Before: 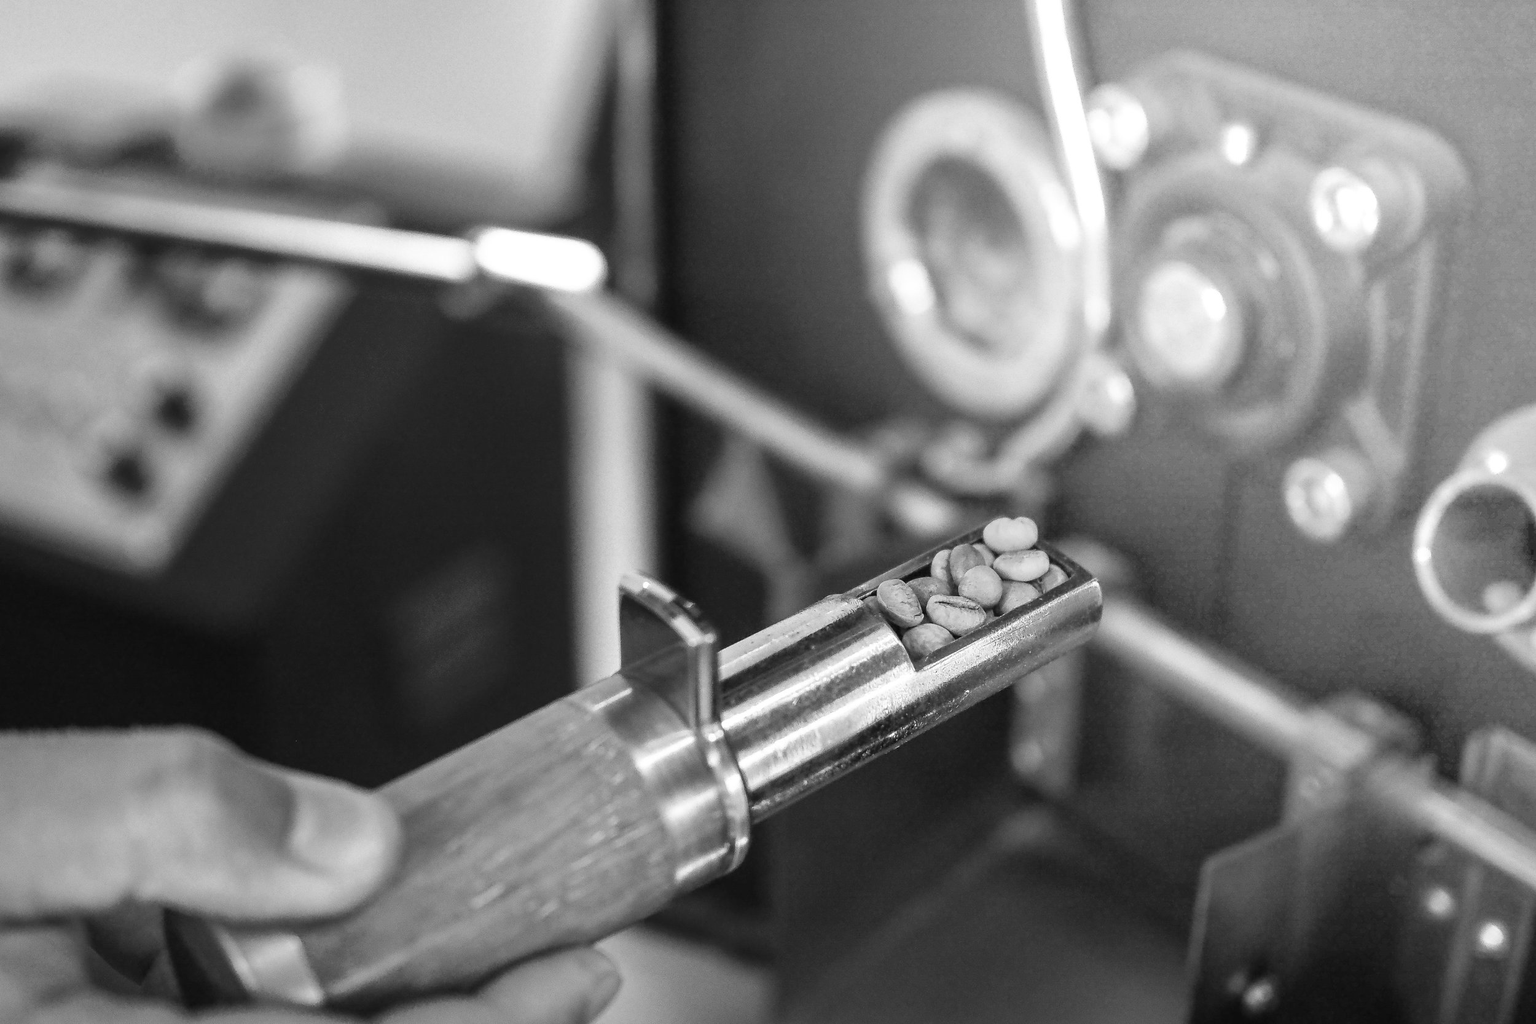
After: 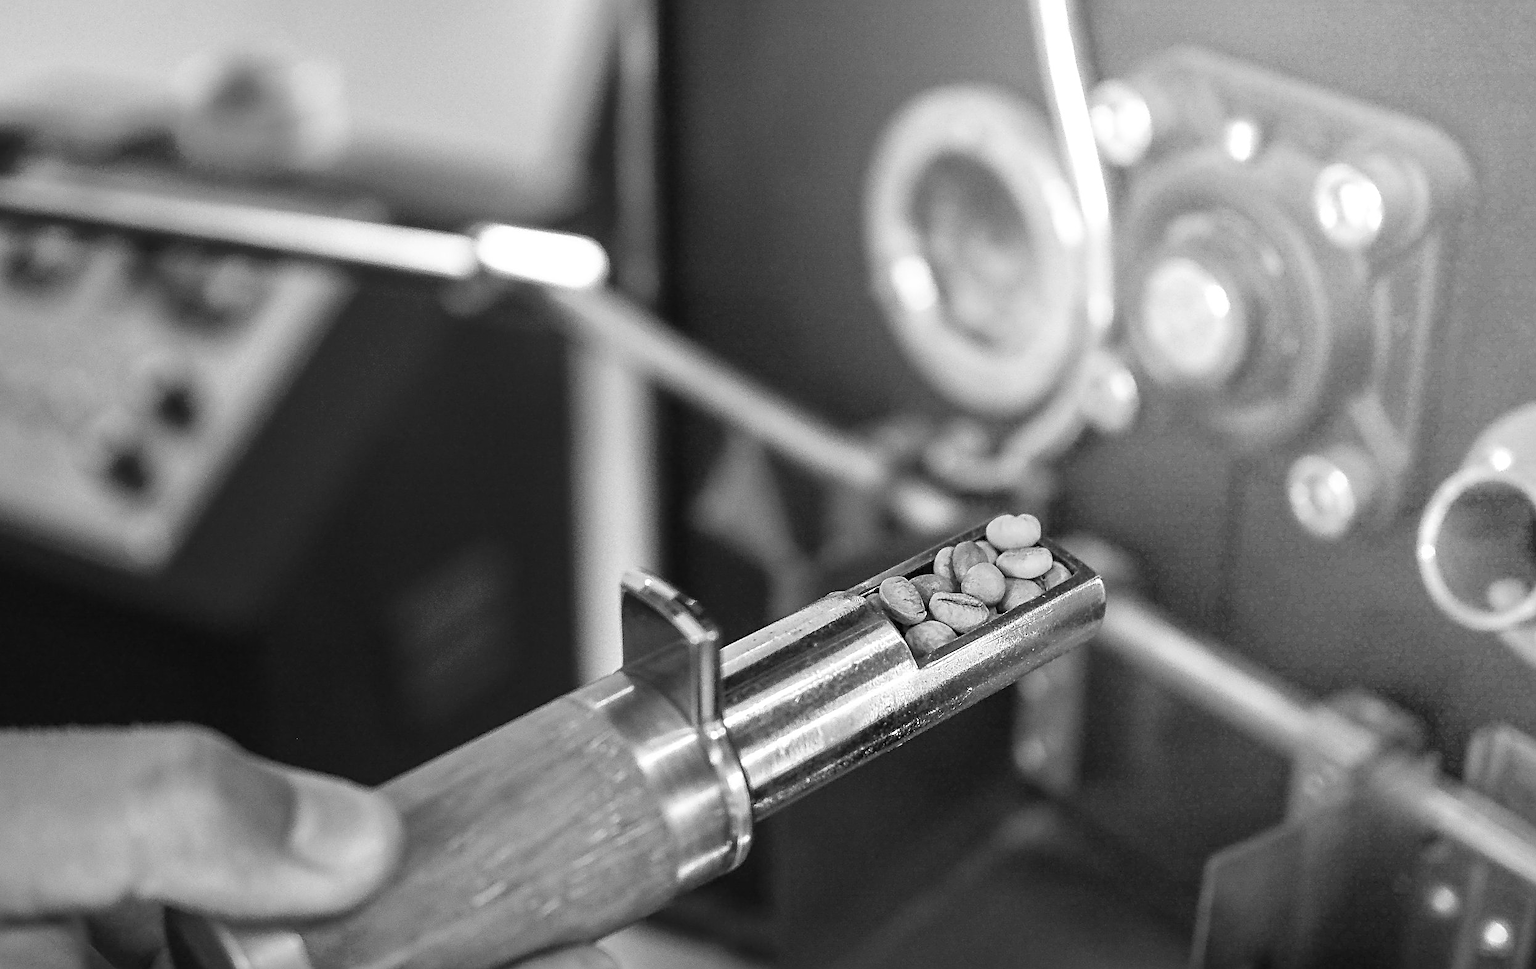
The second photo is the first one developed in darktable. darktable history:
sharpen: radius 2.531, amount 0.628
crop: top 0.448%, right 0.264%, bottom 5.045%
